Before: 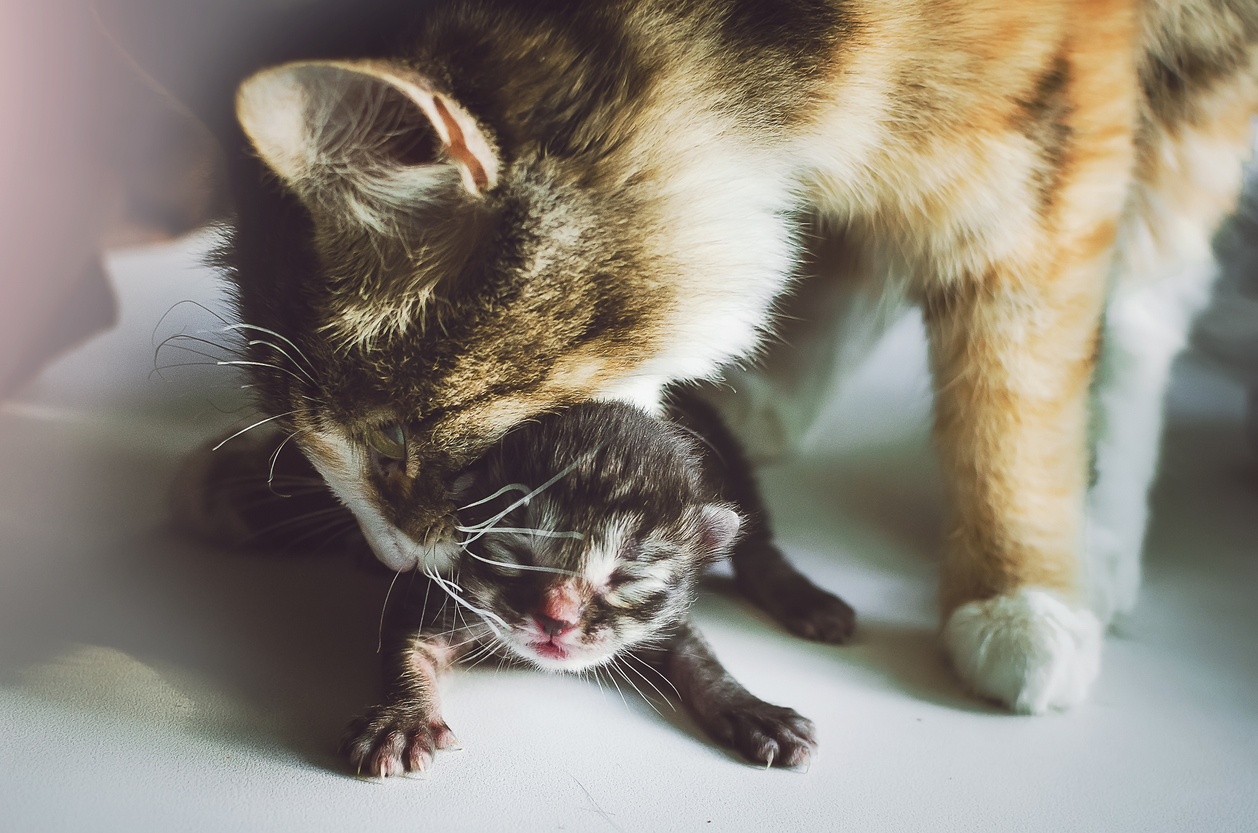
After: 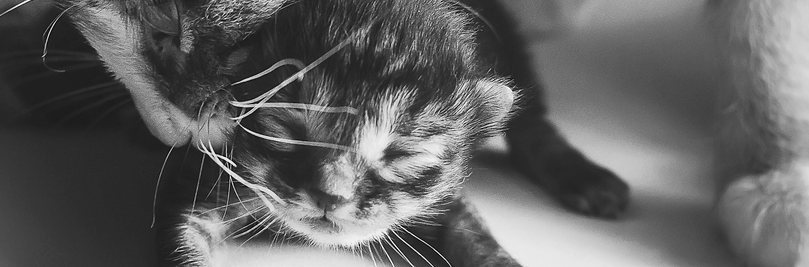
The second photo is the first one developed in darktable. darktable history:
color zones: curves: ch0 [(0, 0.613) (0.01, 0.613) (0.245, 0.448) (0.498, 0.529) (0.642, 0.665) (0.879, 0.777) (0.99, 0.613)]; ch1 [(0, 0) (0.143, 0) (0.286, 0) (0.429, 0) (0.571, 0) (0.714, 0) (0.857, 0)]
crop: left 18.021%, top 51.051%, right 17.646%, bottom 16.801%
